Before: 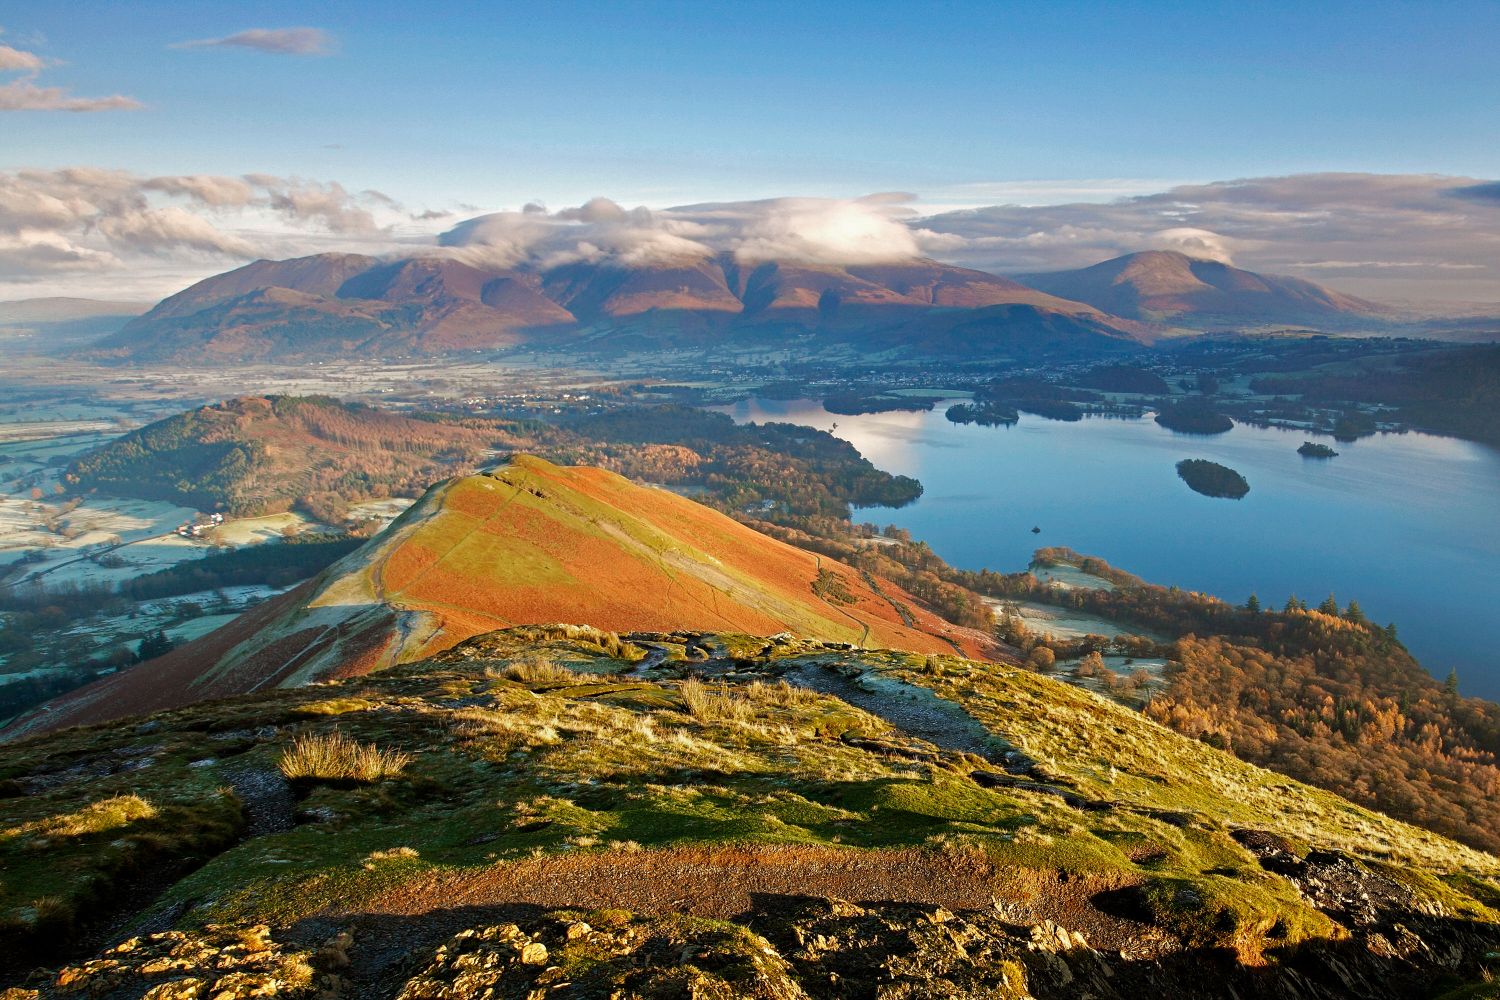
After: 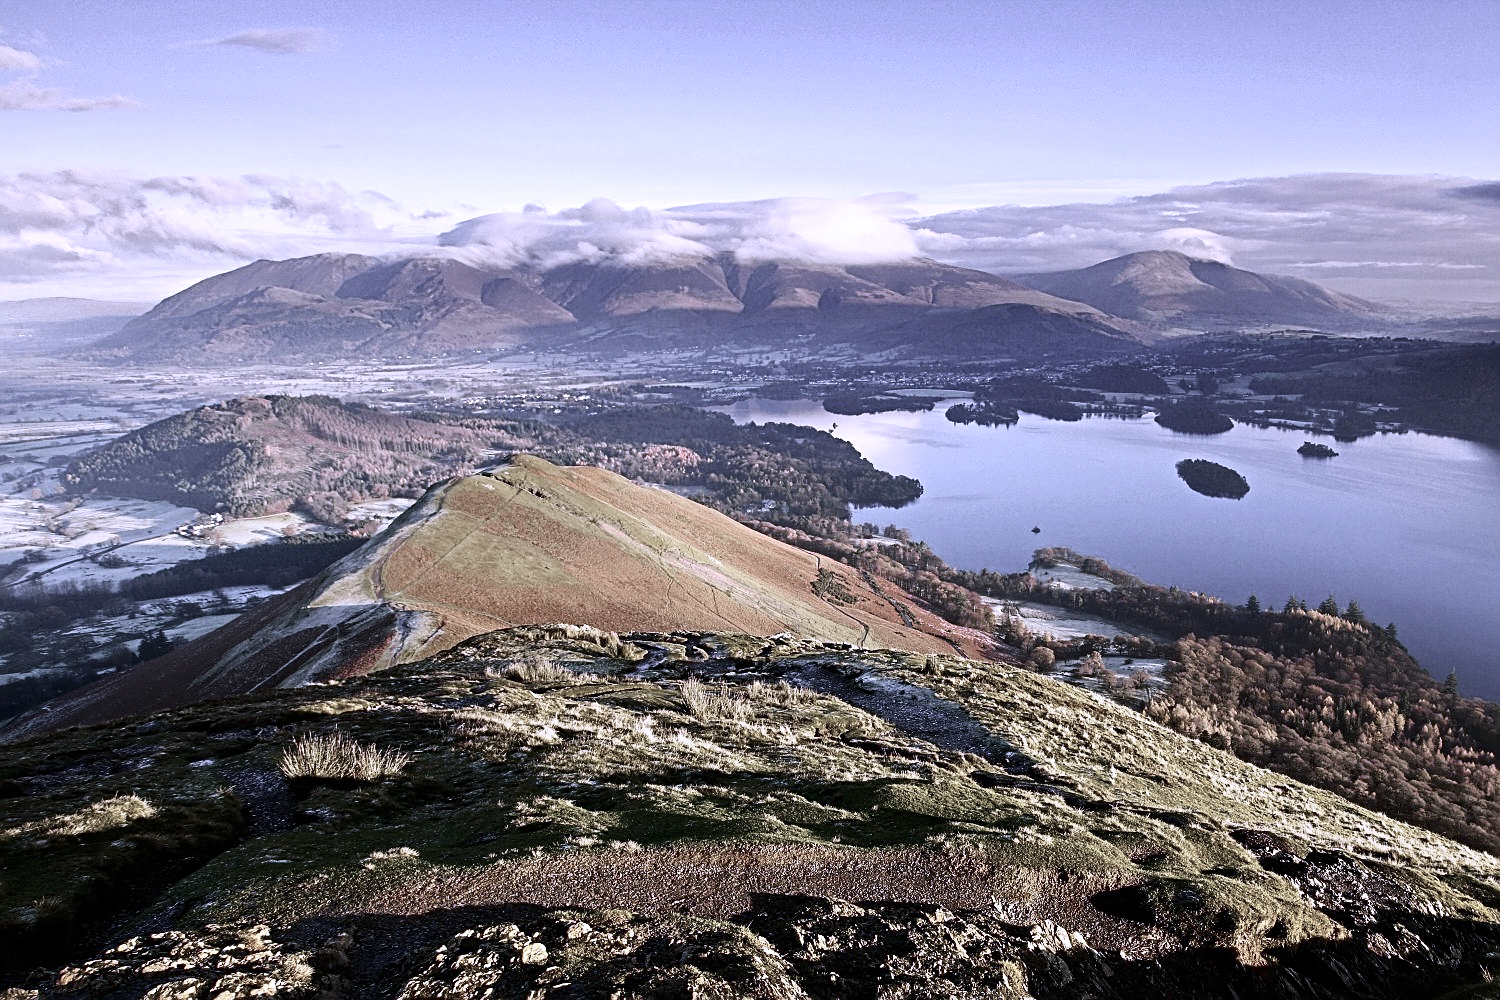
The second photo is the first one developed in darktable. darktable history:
contrast brightness saturation: contrast 0.28
color zones: curves: ch1 [(0, 0.34) (0.143, 0.164) (0.286, 0.152) (0.429, 0.176) (0.571, 0.173) (0.714, 0.188) (0.857, 0.199) (1, 0.34)]
sharpen: on, module defaults
white balance: red 0.98, blue 1.61
